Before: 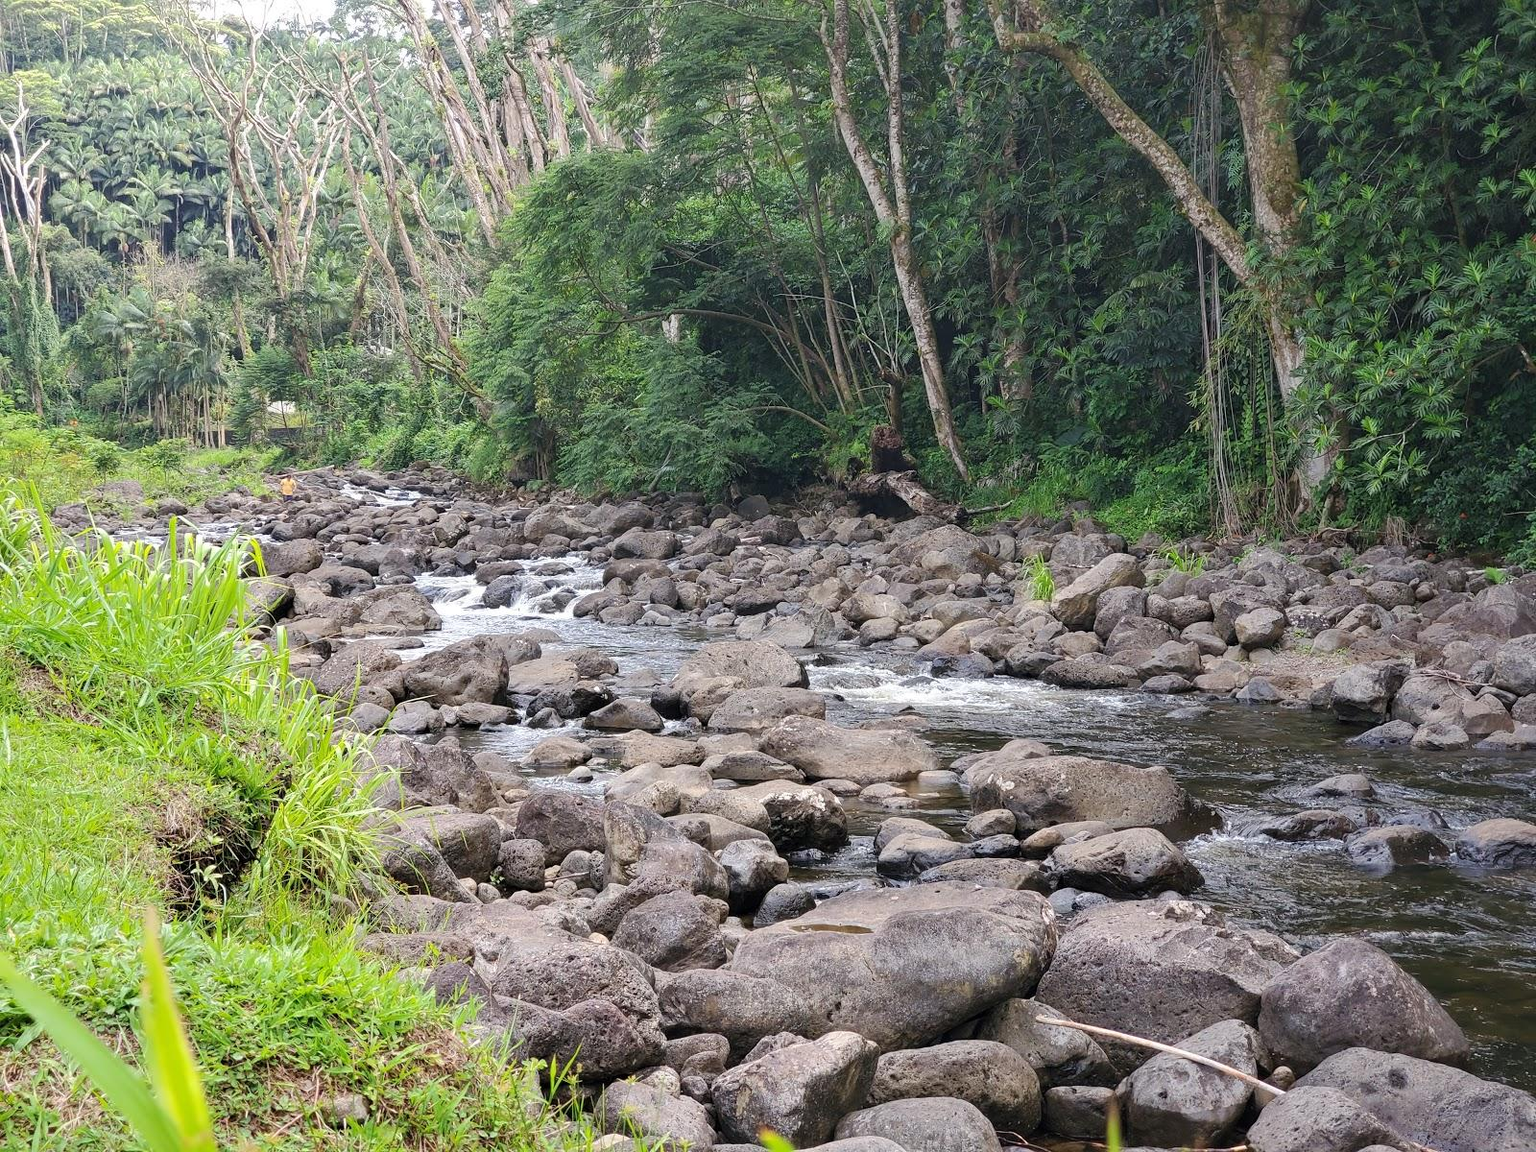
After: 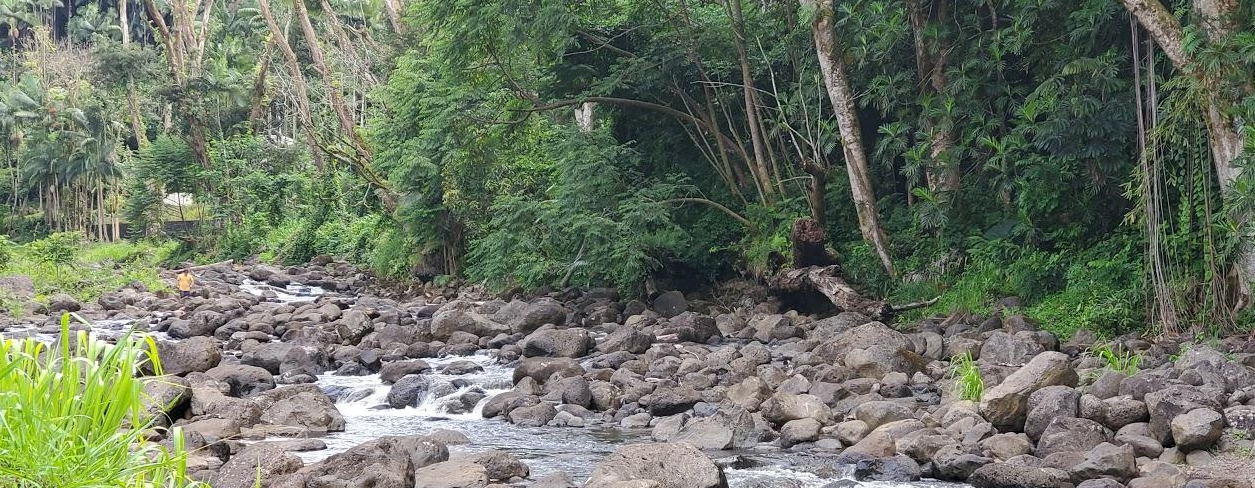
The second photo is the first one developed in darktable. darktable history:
crop: left 7.24%, top 18.777%, right 14.269%, bottom 40.509%
